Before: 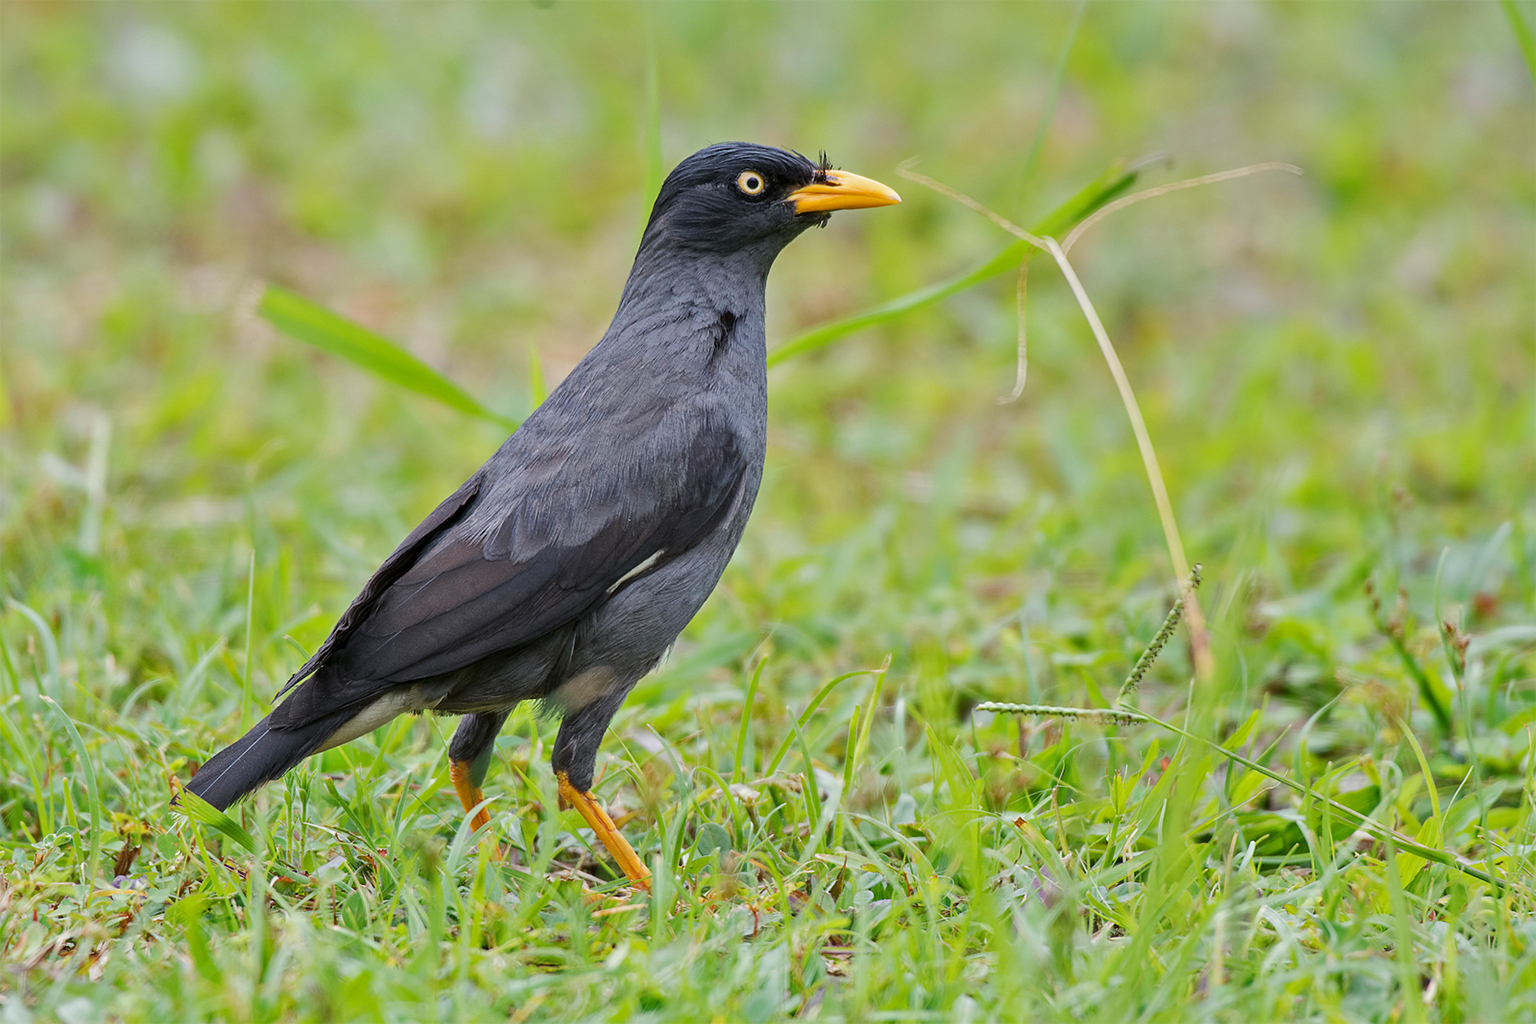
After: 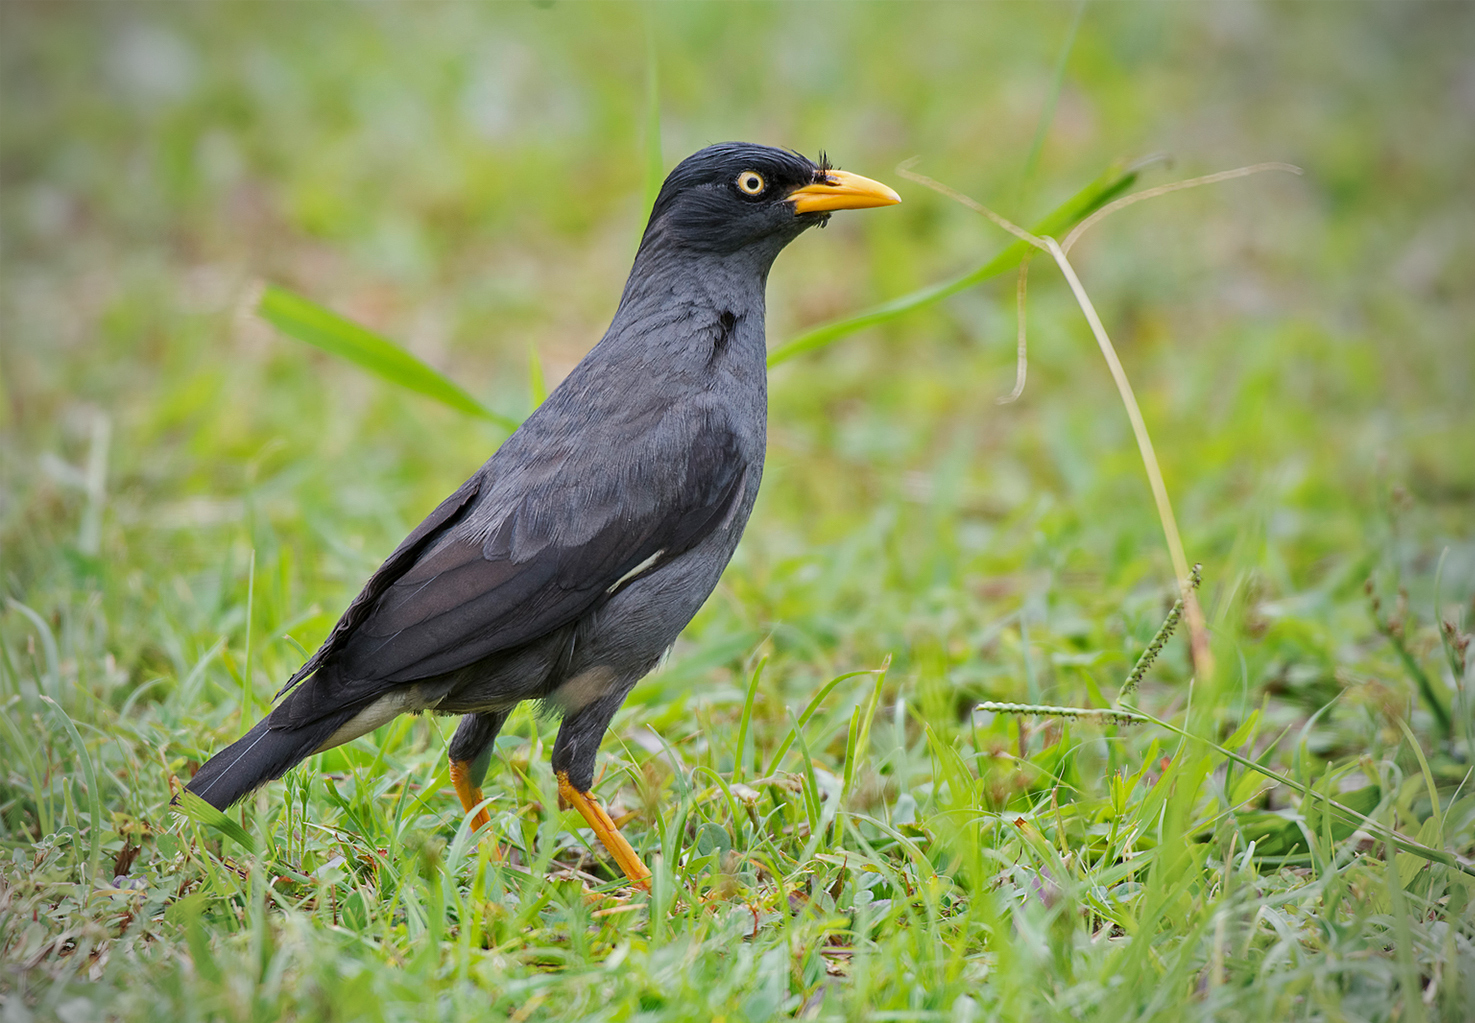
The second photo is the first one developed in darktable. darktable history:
crop: right 3.908%, bottom 0.041%
vignetting: fall-off start 71.71%
